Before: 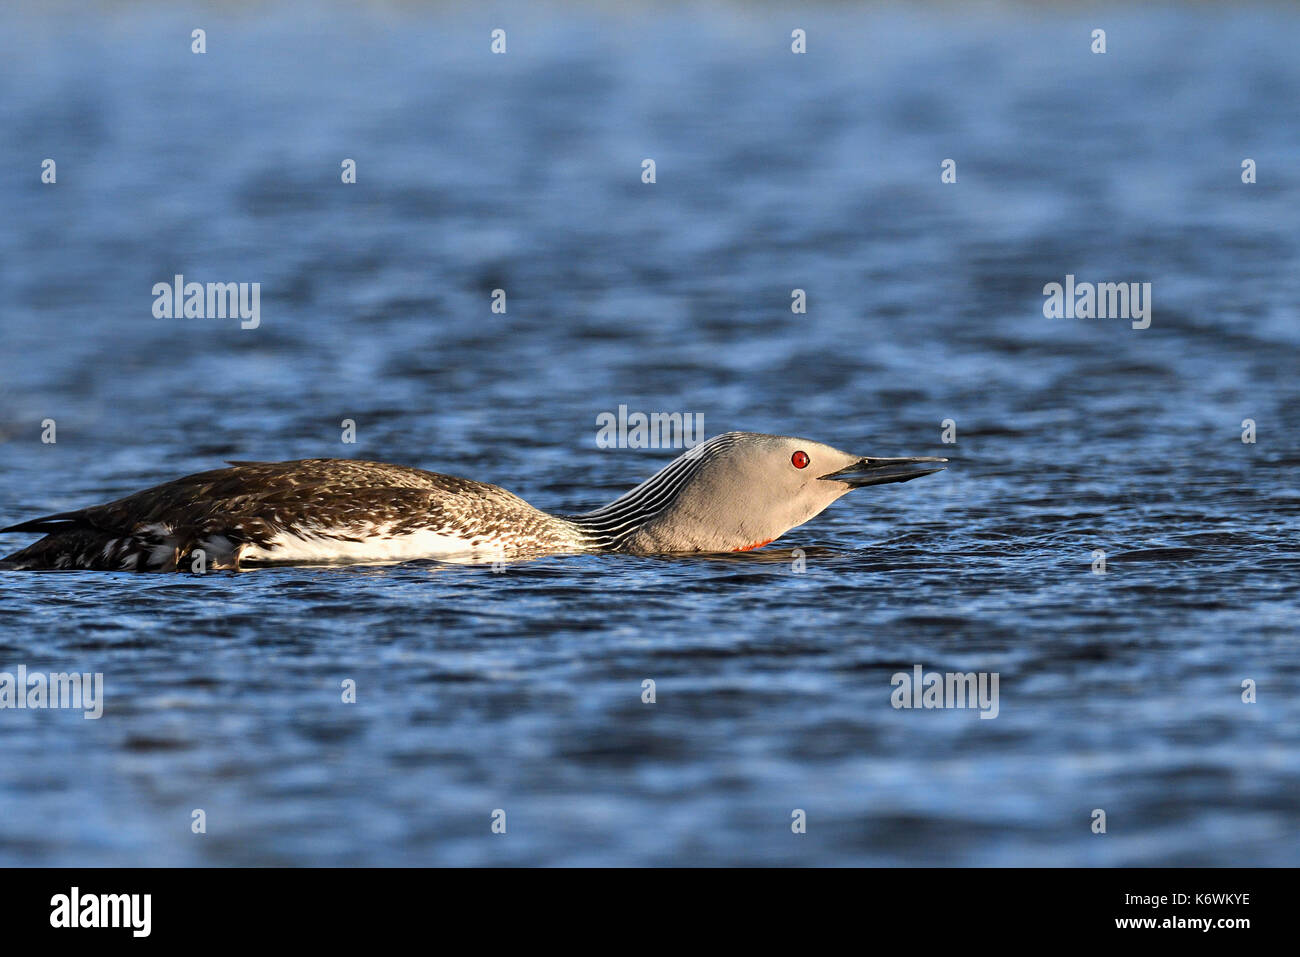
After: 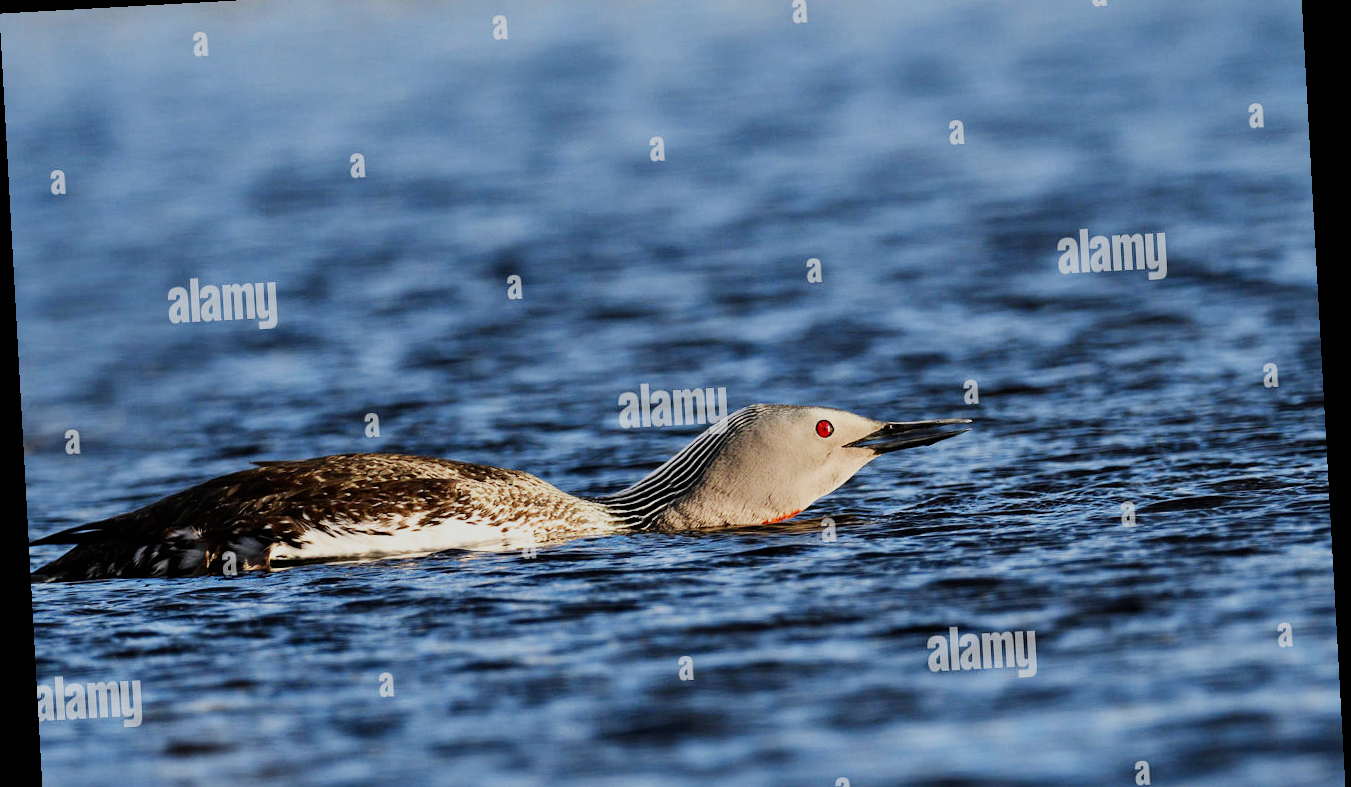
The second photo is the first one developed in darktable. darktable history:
crop: top 5.667%, bottom 17.637%
sigmoid: contrast 1.6, skew -0.2, preserve hue 0%, red attenuation 0.1, red rotation 0.035, green attenuation 0.1, green rotation -0.017, blue attenuation 0.15, blue rotation -0.052, base primaries Rec2020
rotate and perspective: rotation -3.18°, automatic cropping off
